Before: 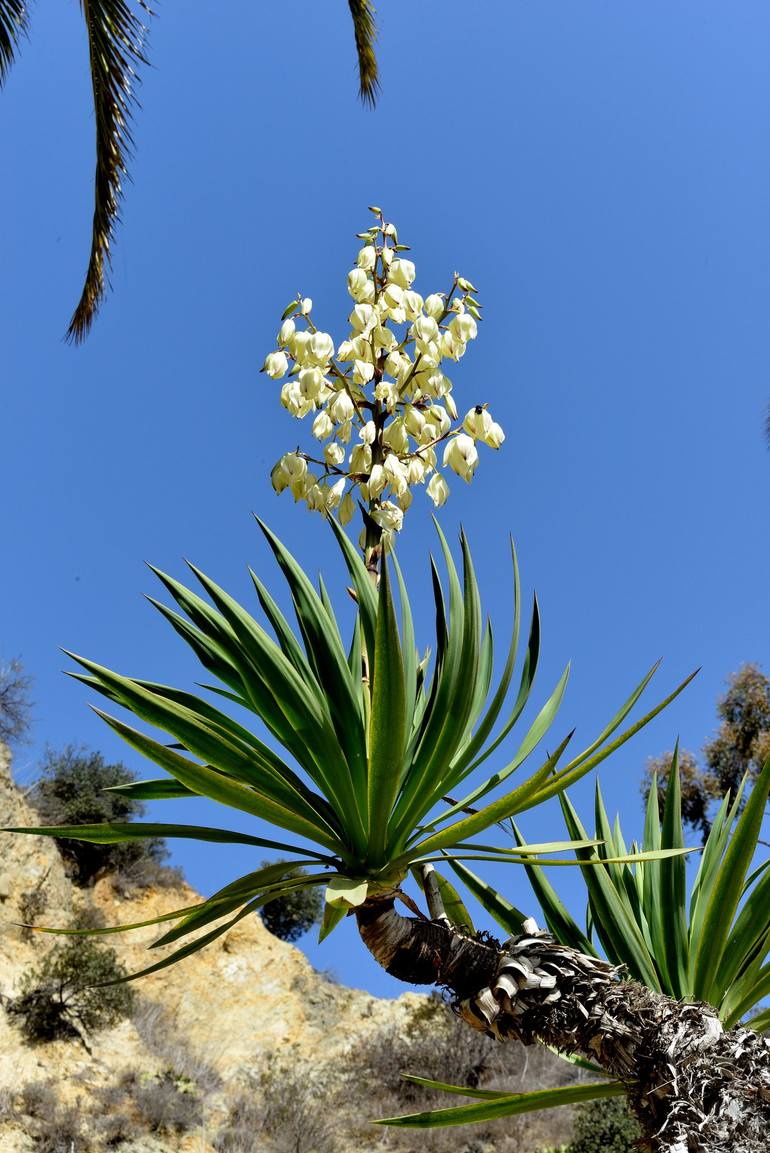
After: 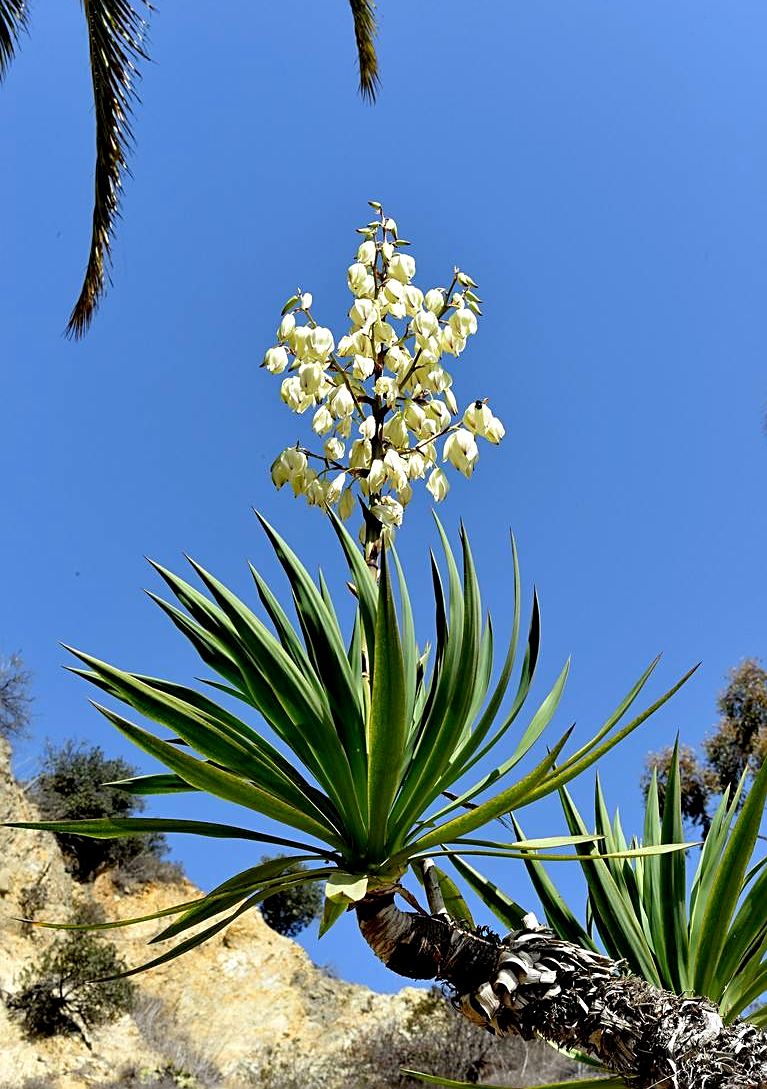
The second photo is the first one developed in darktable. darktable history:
sharpen: on, module defaults
exposure: black level correction 0.002, exposure 0.15 EV, compensate highlight preservation false
white balance: red 1, blue 1
crop: top 0.448%, right 0.264%, bottom 5.045%
